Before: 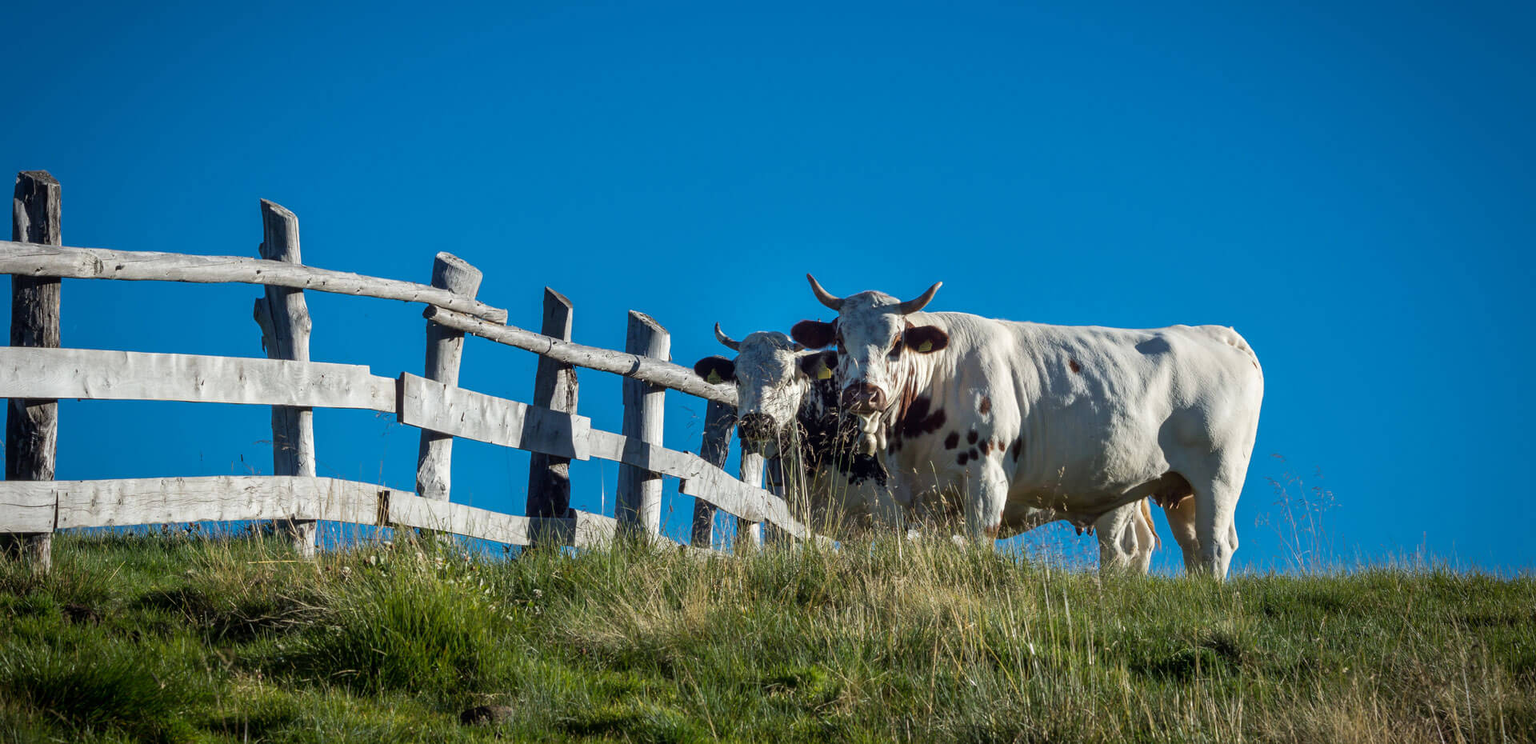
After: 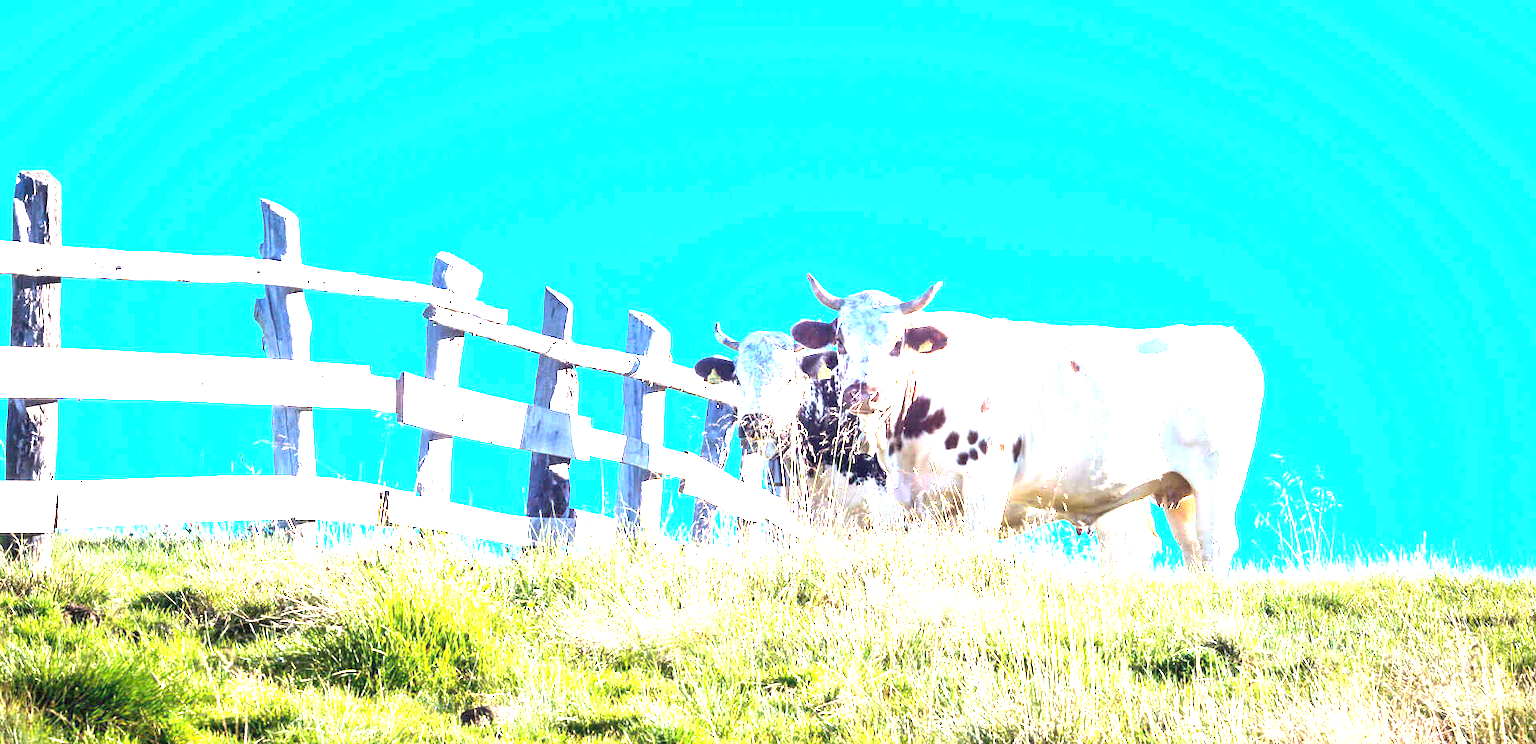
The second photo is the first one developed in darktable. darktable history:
white balance: red 1.066, blue 1.119
exposure: black level correction 0, exposure 4 EV, compensate exposure bias true, compensate highlight preservation false
